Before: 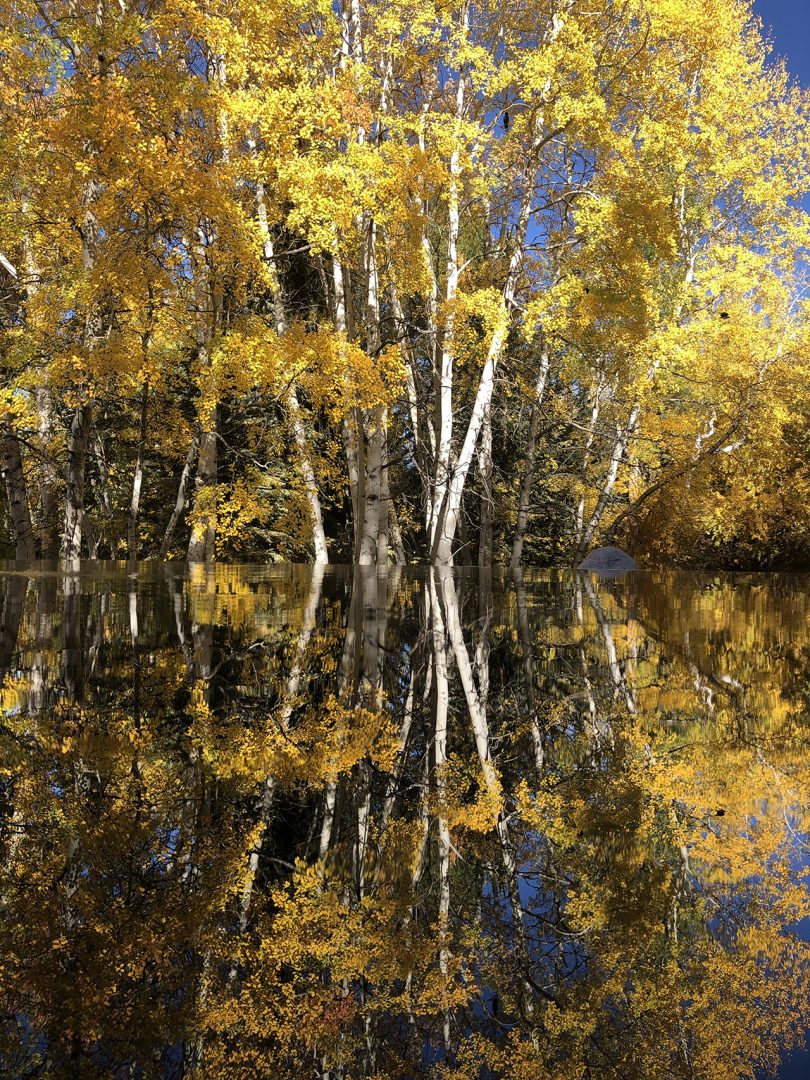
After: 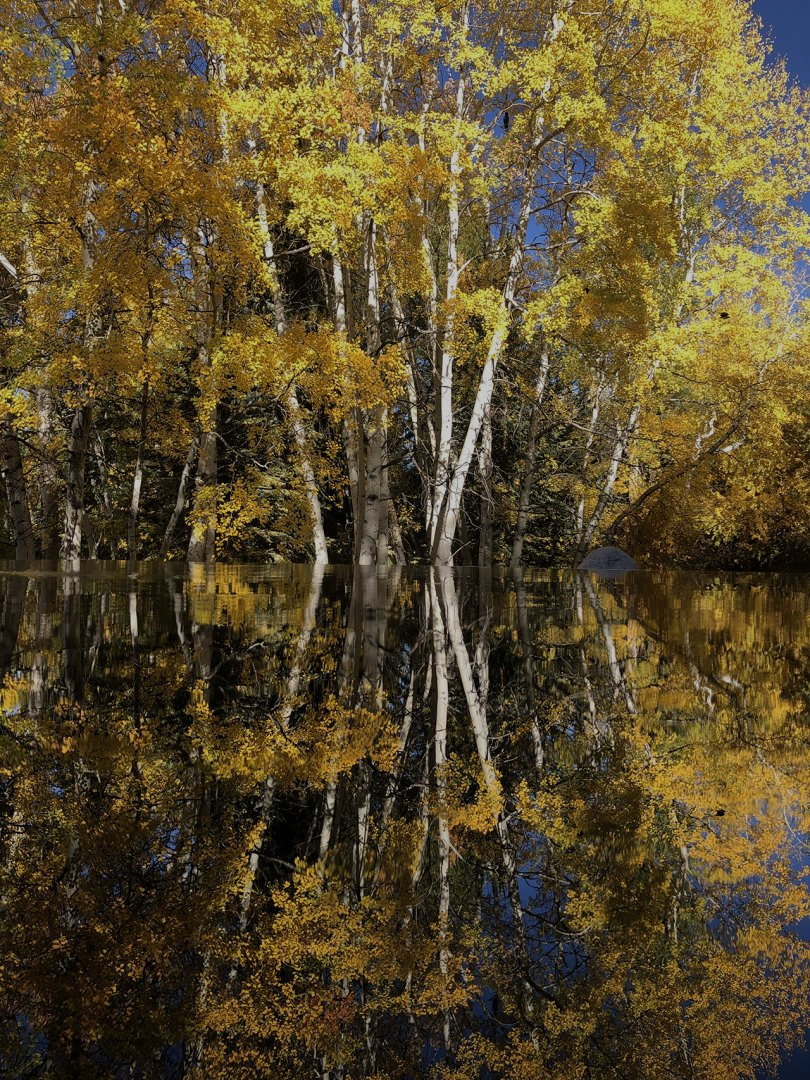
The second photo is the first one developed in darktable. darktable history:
exposure: black level correction 0, exposure -0.789 EV, compensate exposure bias true, compensate highlight preservation false
